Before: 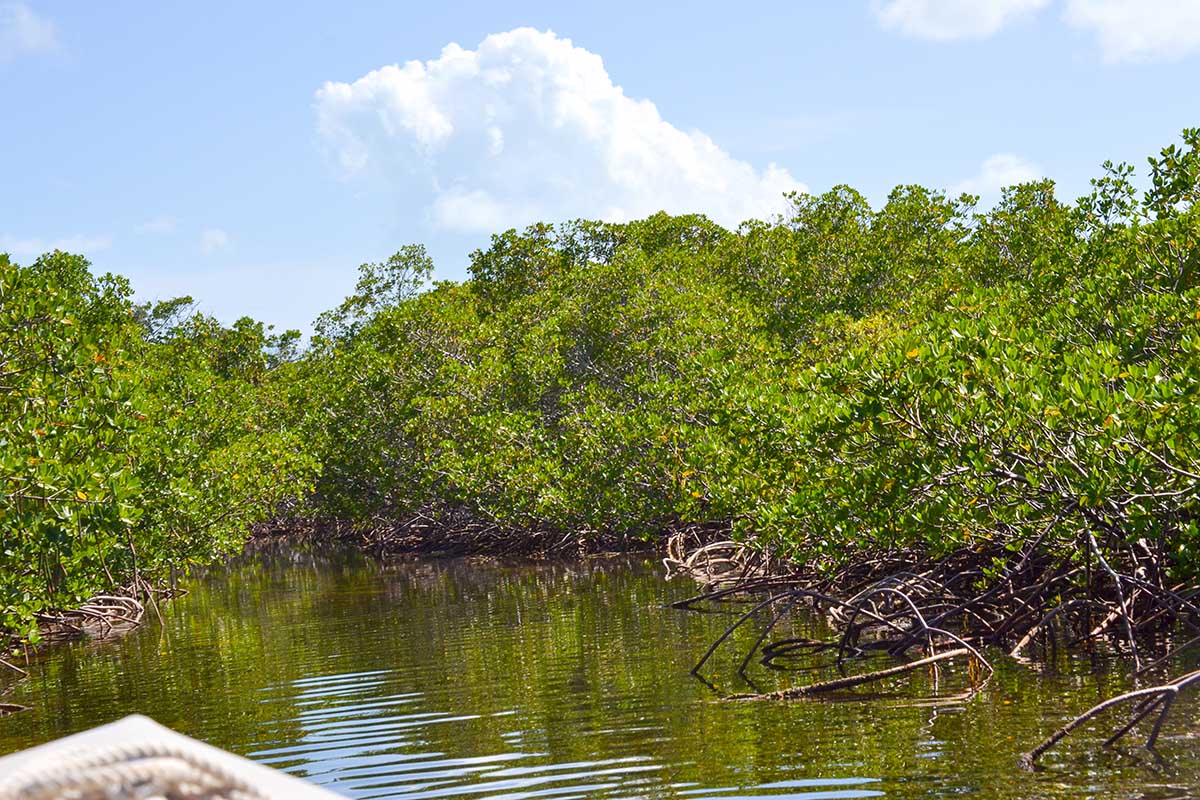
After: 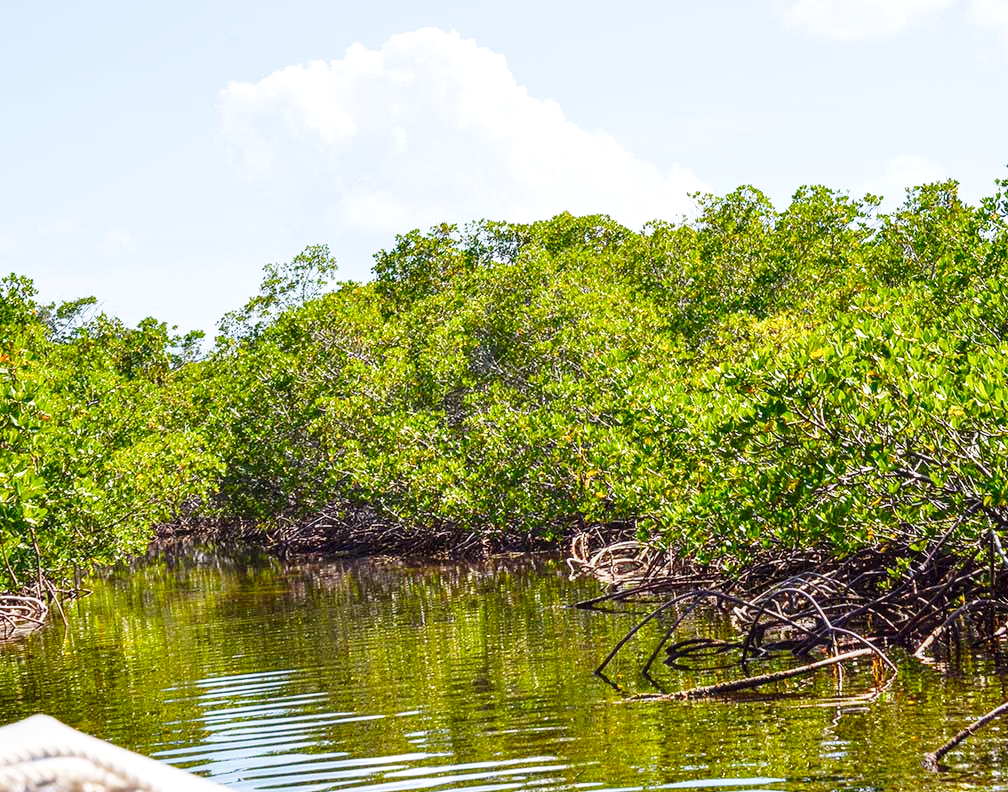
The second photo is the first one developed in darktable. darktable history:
local contrast: on, module defaults
crop: left 8.026%, right 7.374%
base curve: curves: ch0 [(0, 0) (0.028, 0.03) (0.121, 0.232) (0.46, 0.748) (0.859, 0.968) (1, 1)], preserve colors none
